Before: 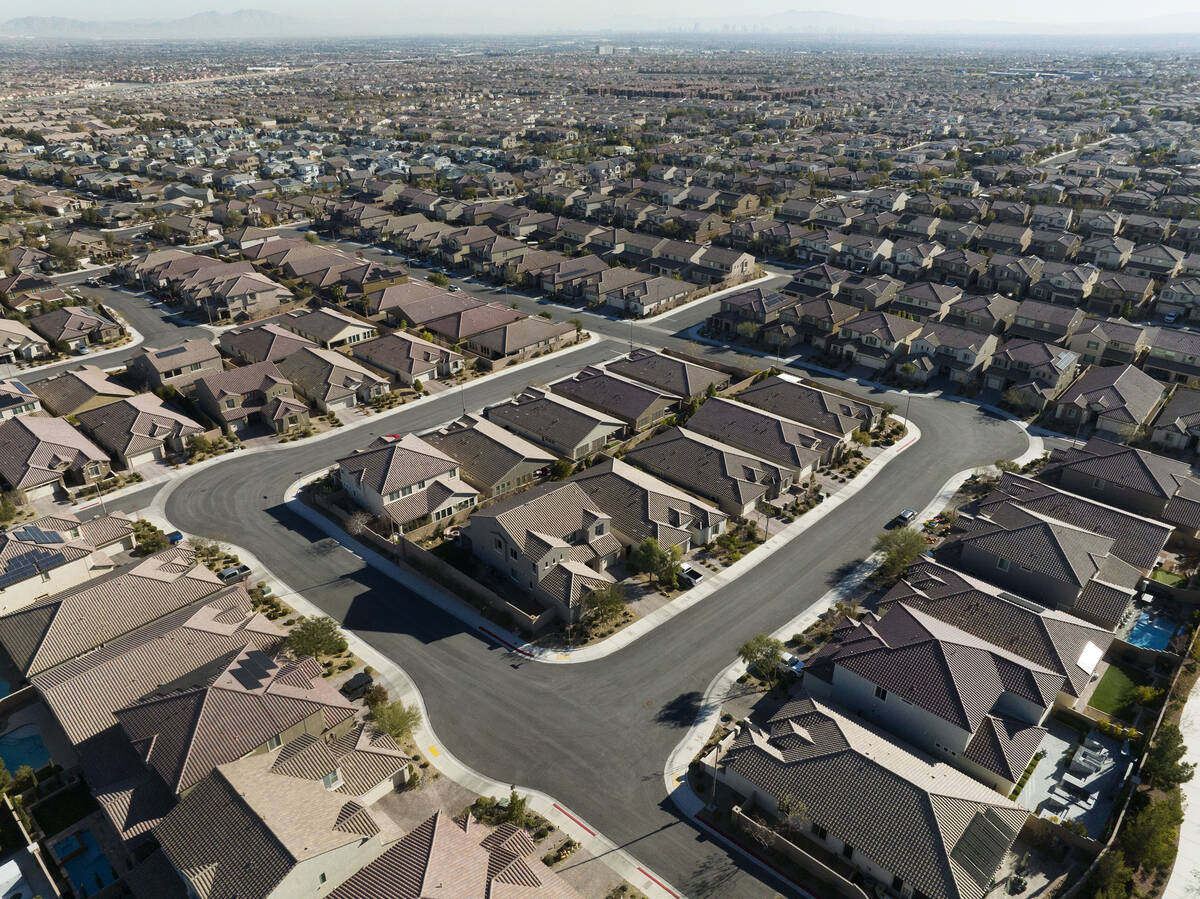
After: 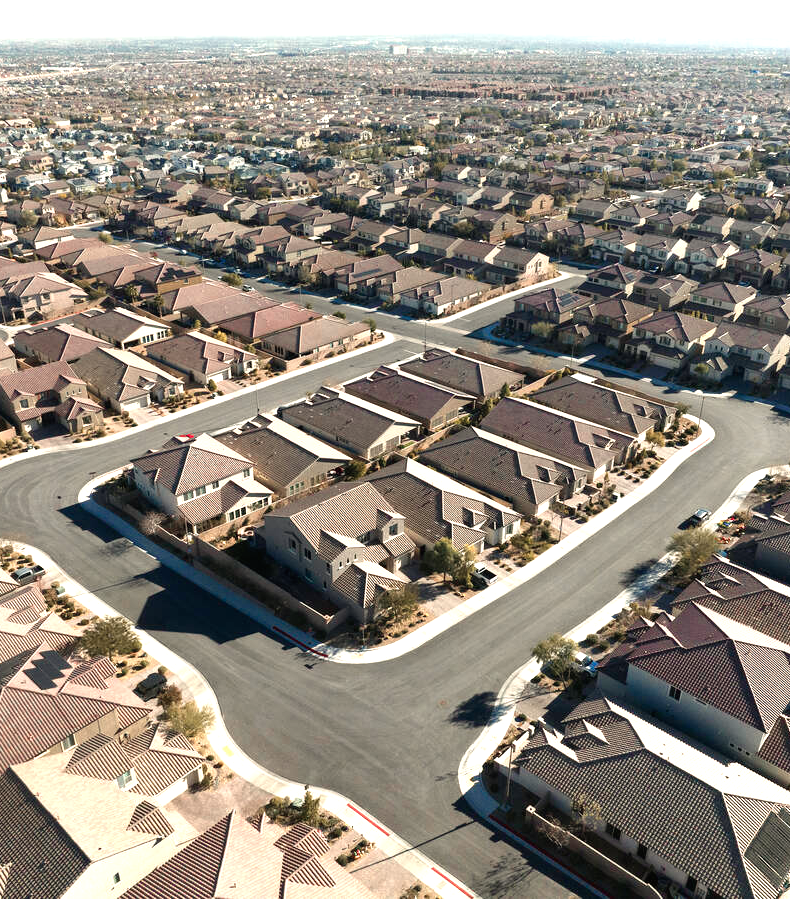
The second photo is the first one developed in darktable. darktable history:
color zones: curves: ch0 [(0, 0.473) (0.001, 0.473) (0.226, 0.548) (0.4, 0.589) (0.525, 0.54) (0.728, 0.403) (0.999, 0.473) (1, 0.473)]; ch1 [(0, 0.619) (0.001, 0.619) (0.234, 0.388) (0.4, 0.372) (0.528, 0.422) (0.732, 0.53) (0.999, 0.619) (1, 0.619)]; ch2 [(0, 0.547) (0.001, 0.547) (0.226, 0.45) (0.4, 0.525) (0.525, 0.585) (0.8, 0.511) (0.999, 0.547) (1, 0.547)]
crop: left 17.234%, right 16.859%
exposure: black level correction -0.001, exposure 0.902 EV, compensate highlight preservation false
color calibration: x 0.328, y 0.344, temperature 5636.57 K
